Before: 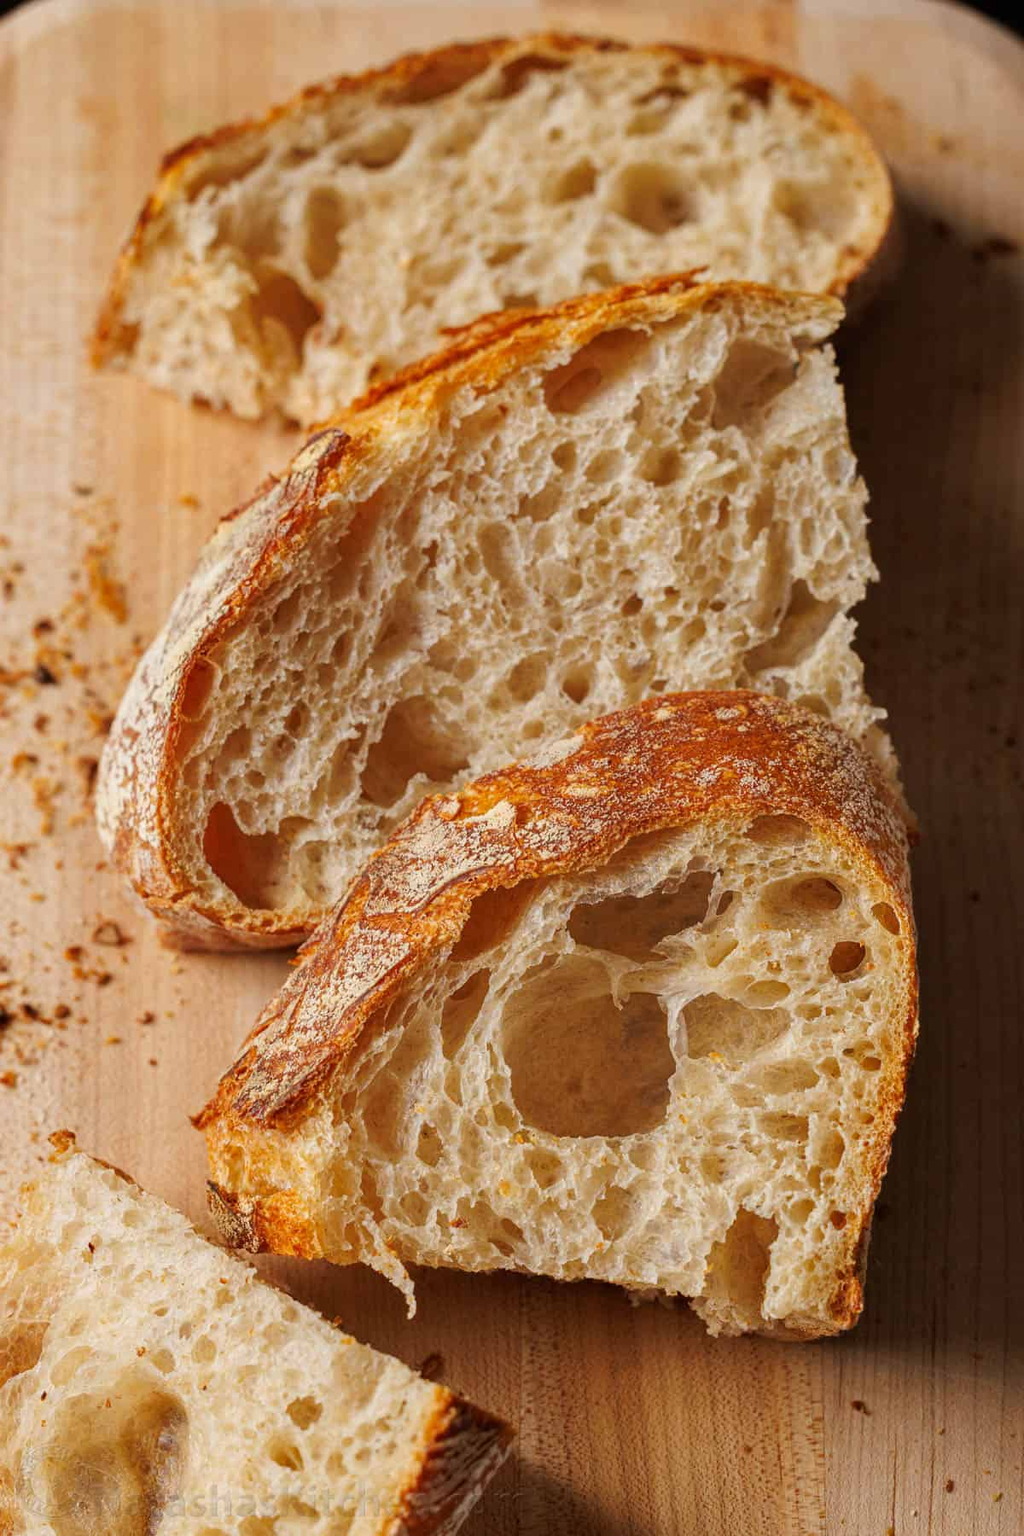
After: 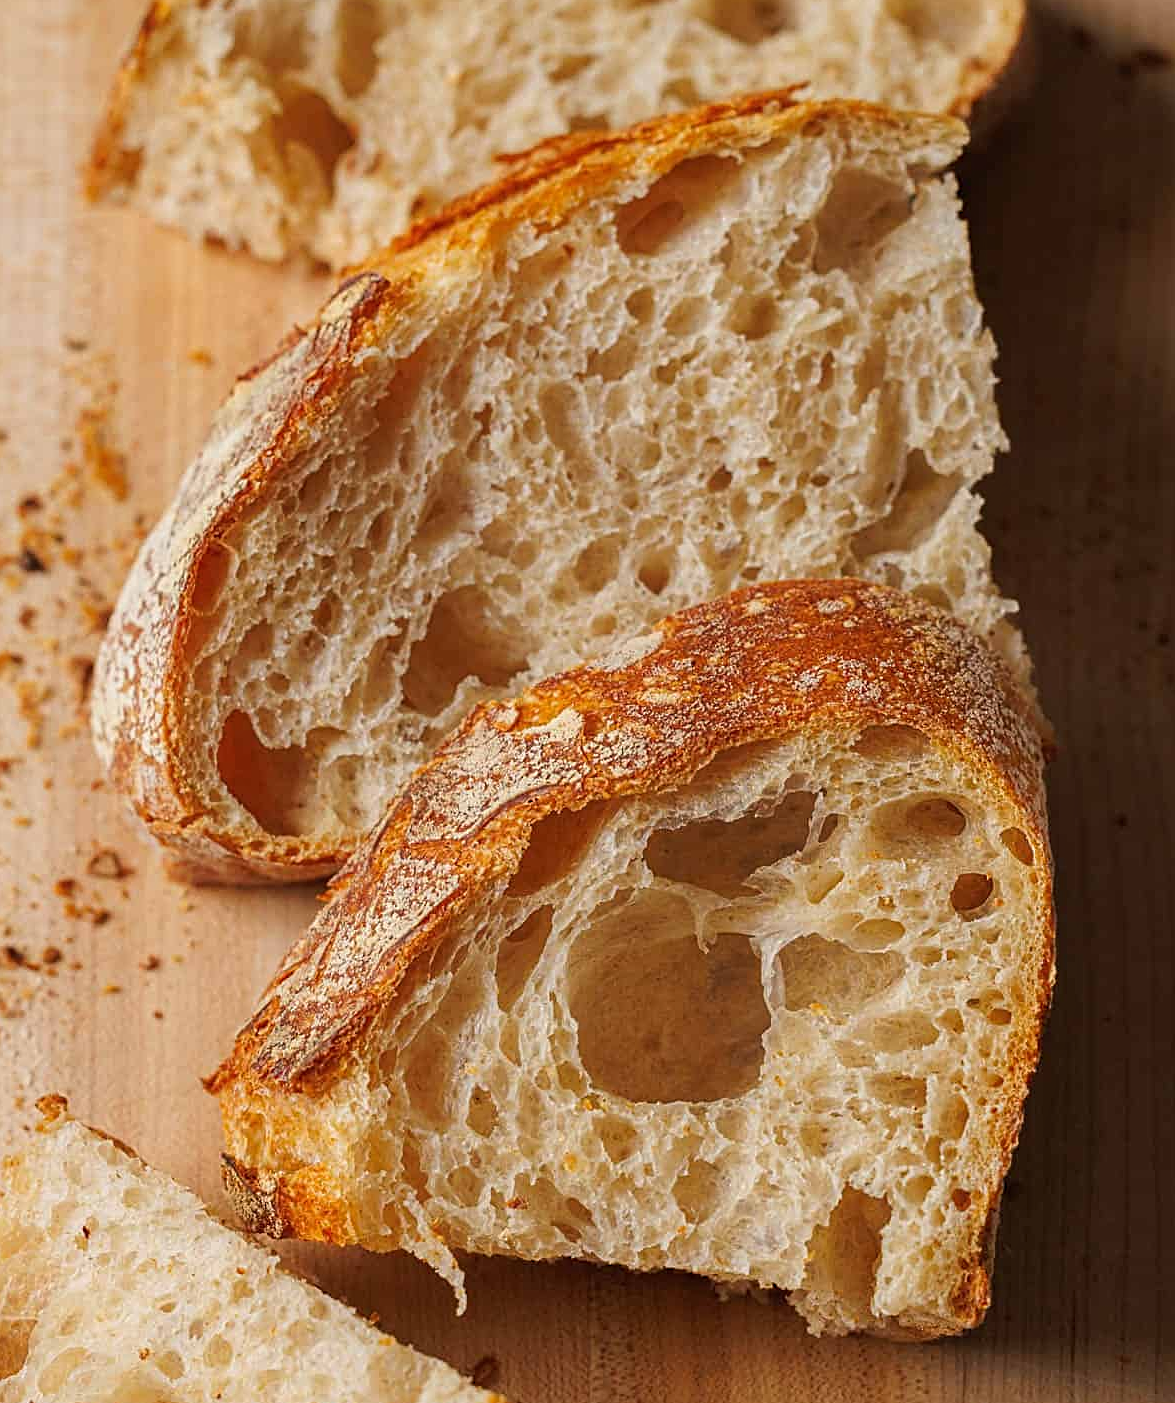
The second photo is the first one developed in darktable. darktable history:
sharpen: on, module defaults
contrast equalizer: y [[0.5, 0.5, 0.468, 0.5, 0.5, 0.5], [0.5 ×6], [0.5 ×6], [0 ×6], [0 ×6]]
crop and rotate: left 1.814%, top 12.818%, right 0.25%, bottom 9.225%
